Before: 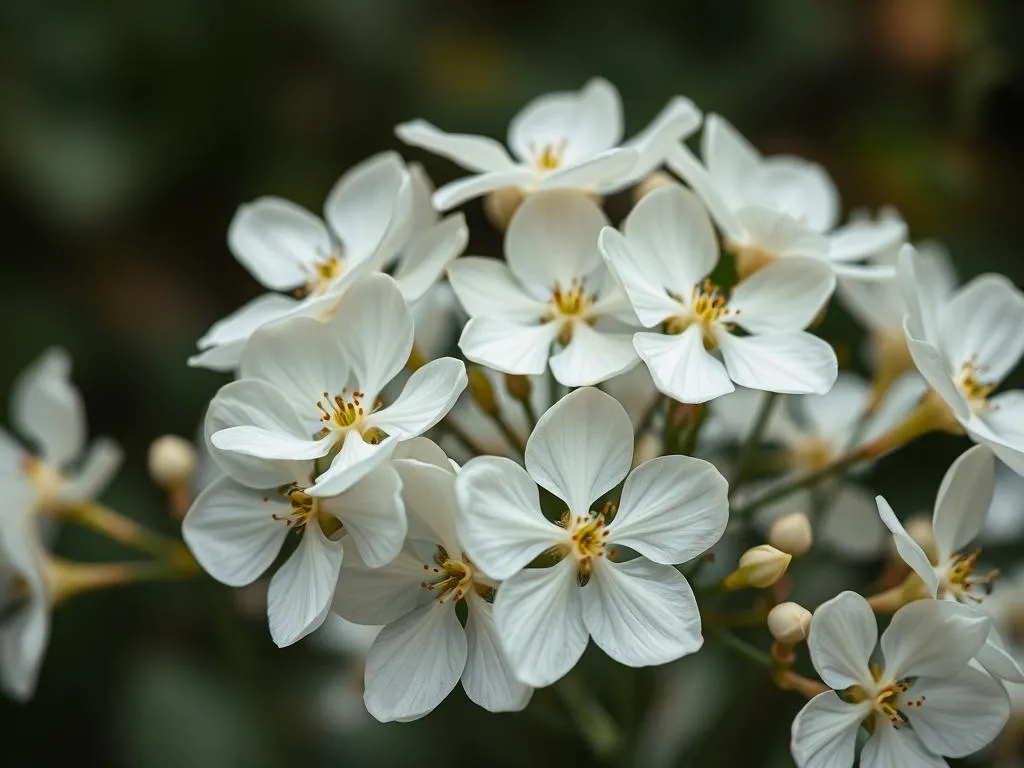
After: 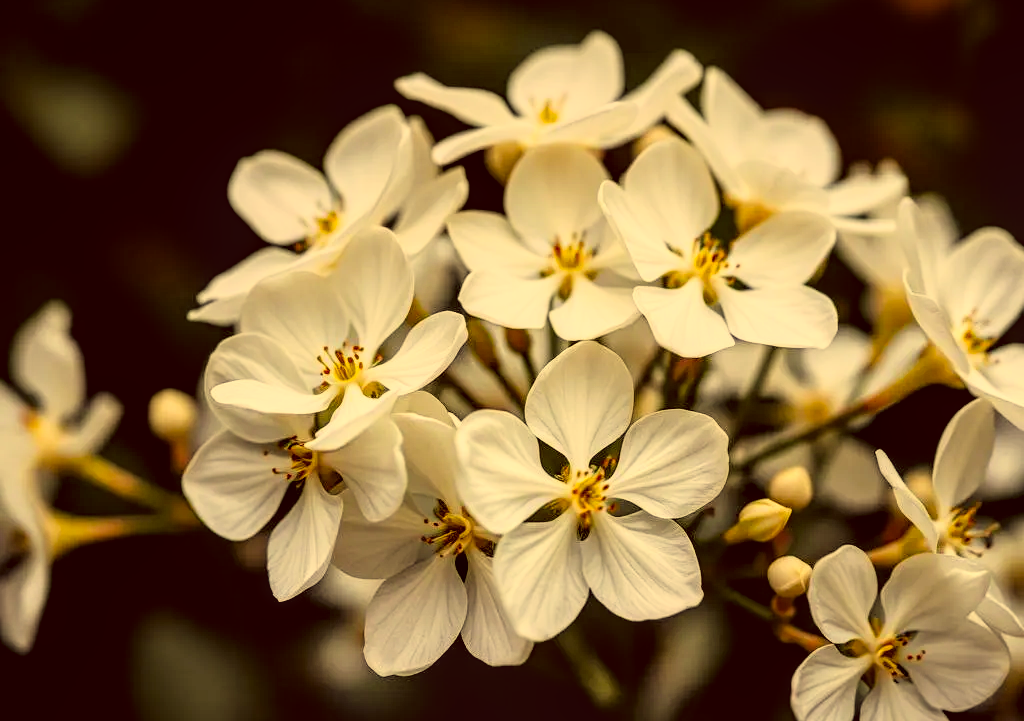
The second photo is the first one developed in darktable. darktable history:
exposure: exposure 0.014 EV, compensate highlight preservation false
crop and rotate: top 6.022%
filmic rgb: black relative exposure -5.71 EV, white relative exposure 3.4 EV, threshold 5.96 EV, hardness 3.69, enable highlight reconstruction true
contrast brightness saturation: contrast 0.126, brightness -0.064, saturation 0.153
color correction: highlights a* 9.95, highlights b* 38.5, shadows a* 14.47, shadows b* 3.42
tone equalizer: -8 EV -0.756 EV, -7 EV -0.722 EV, -6 EV -0.624 EV, -5 EV -0.371 EV, -3 EV 0.384 EV, -2 EV 0.6 EV, -1 EV 0.697 EV, +0 EV 0.746 EV
local contrast: on, module defaults
